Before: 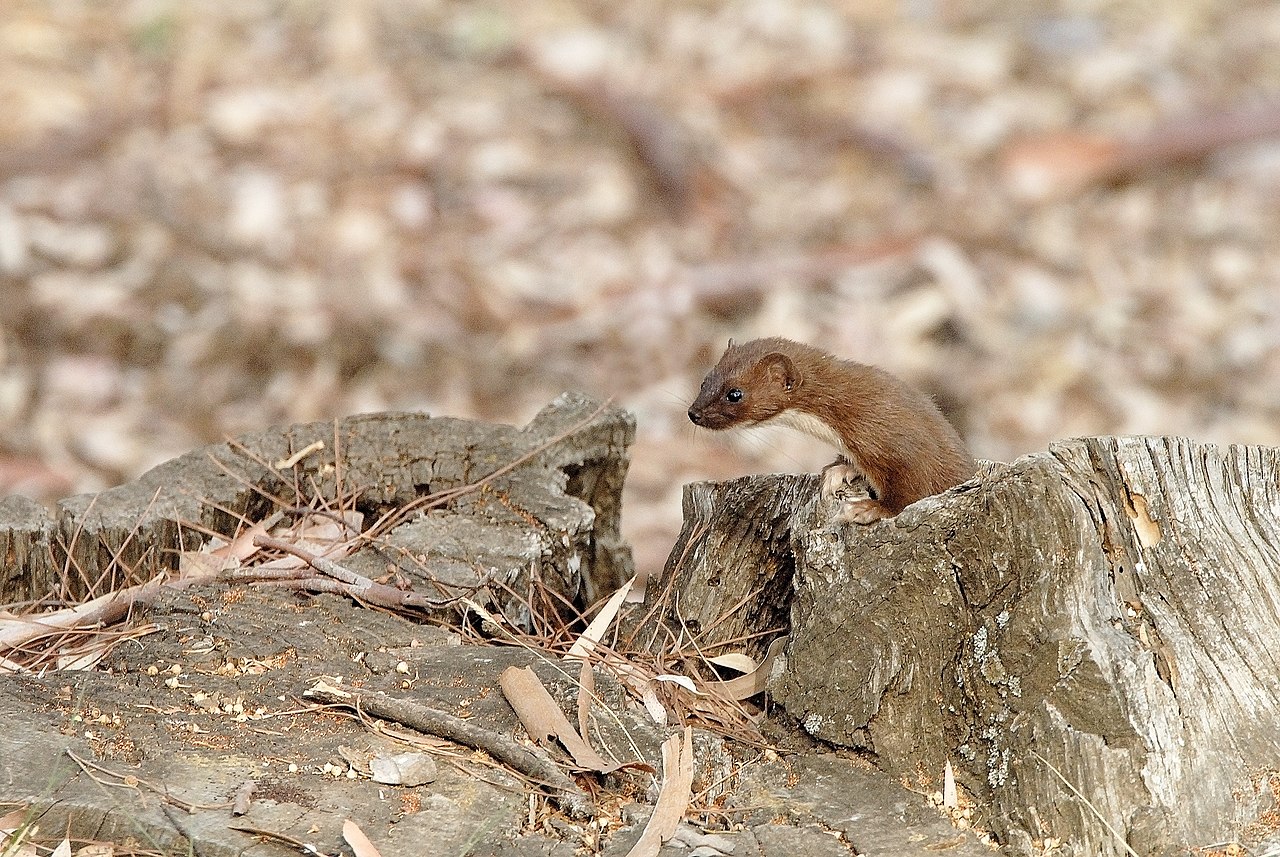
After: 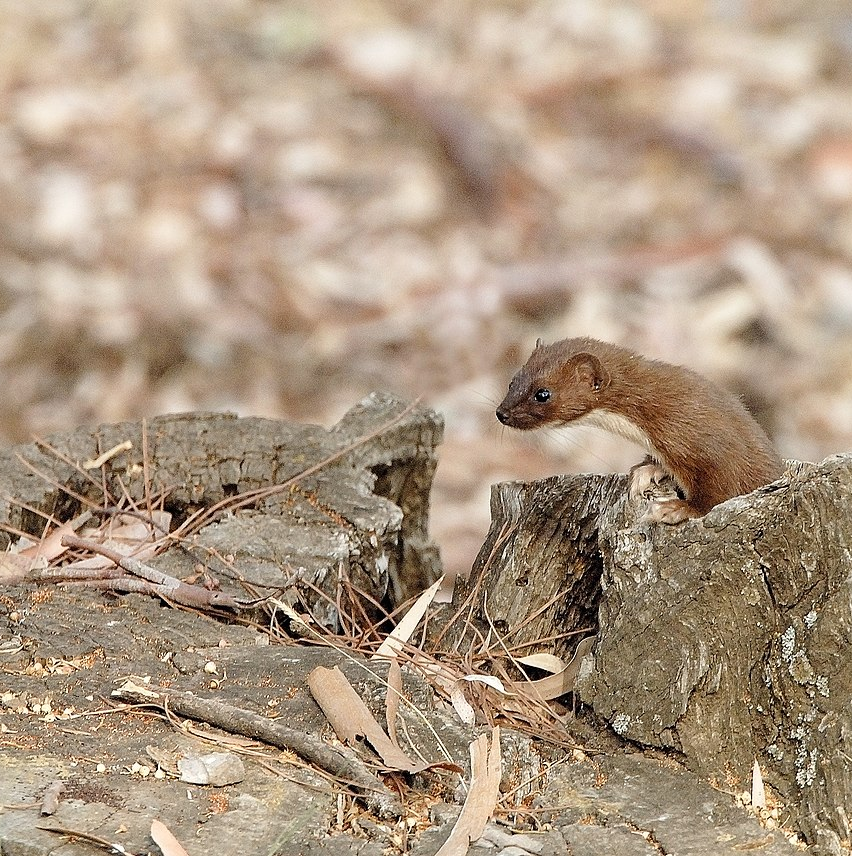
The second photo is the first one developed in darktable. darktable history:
crop and rotate: left 15.003%, right 18.419%
